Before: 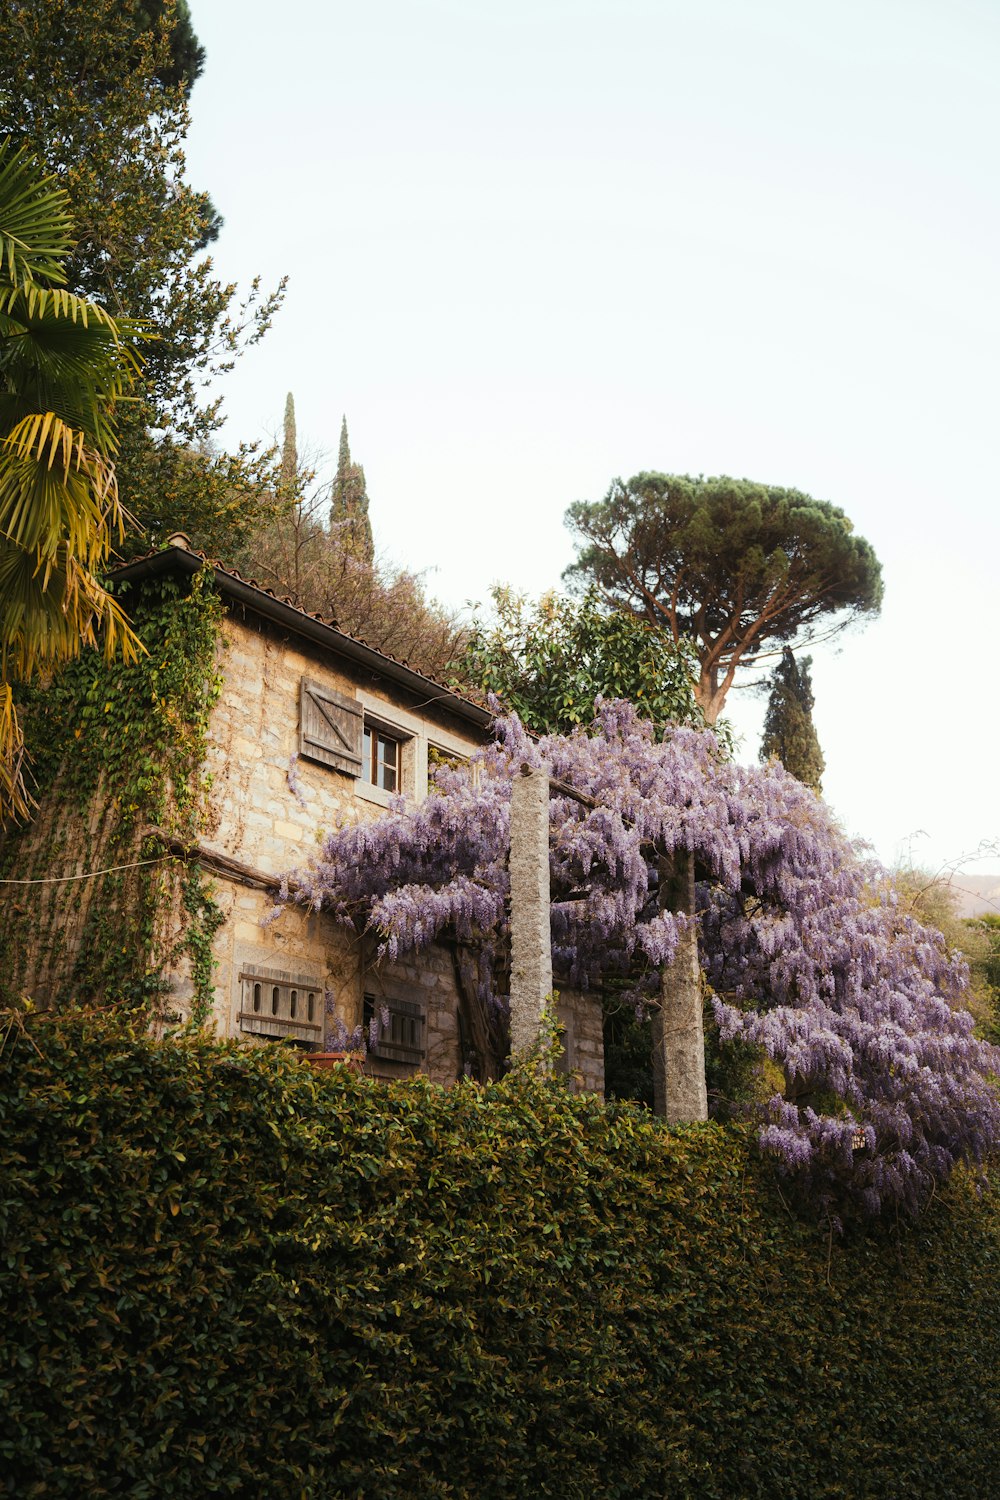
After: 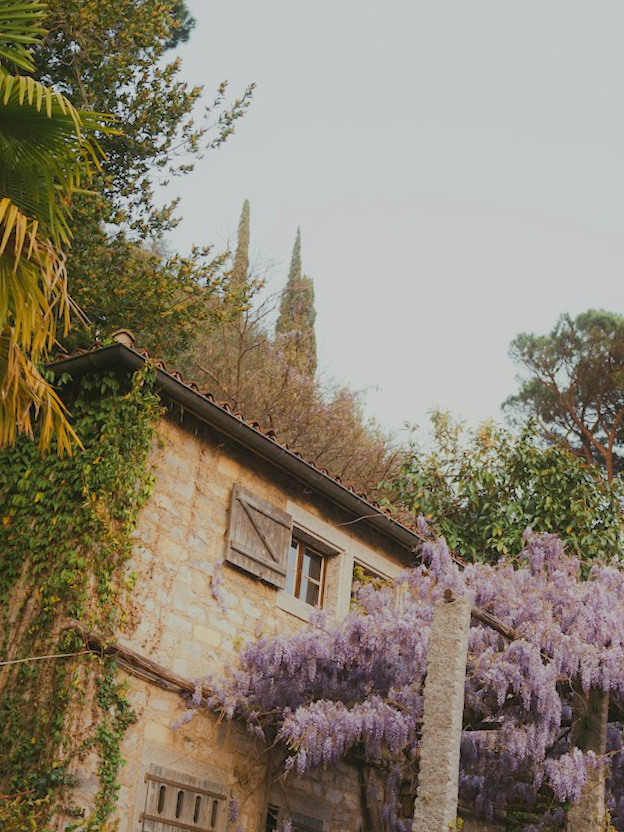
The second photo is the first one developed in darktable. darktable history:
crop and rotate: angle -4.99°, left 2.122%, top 6.945%, right 27.566%, bottom 30.519%
color balance rgb: contrast -30%
